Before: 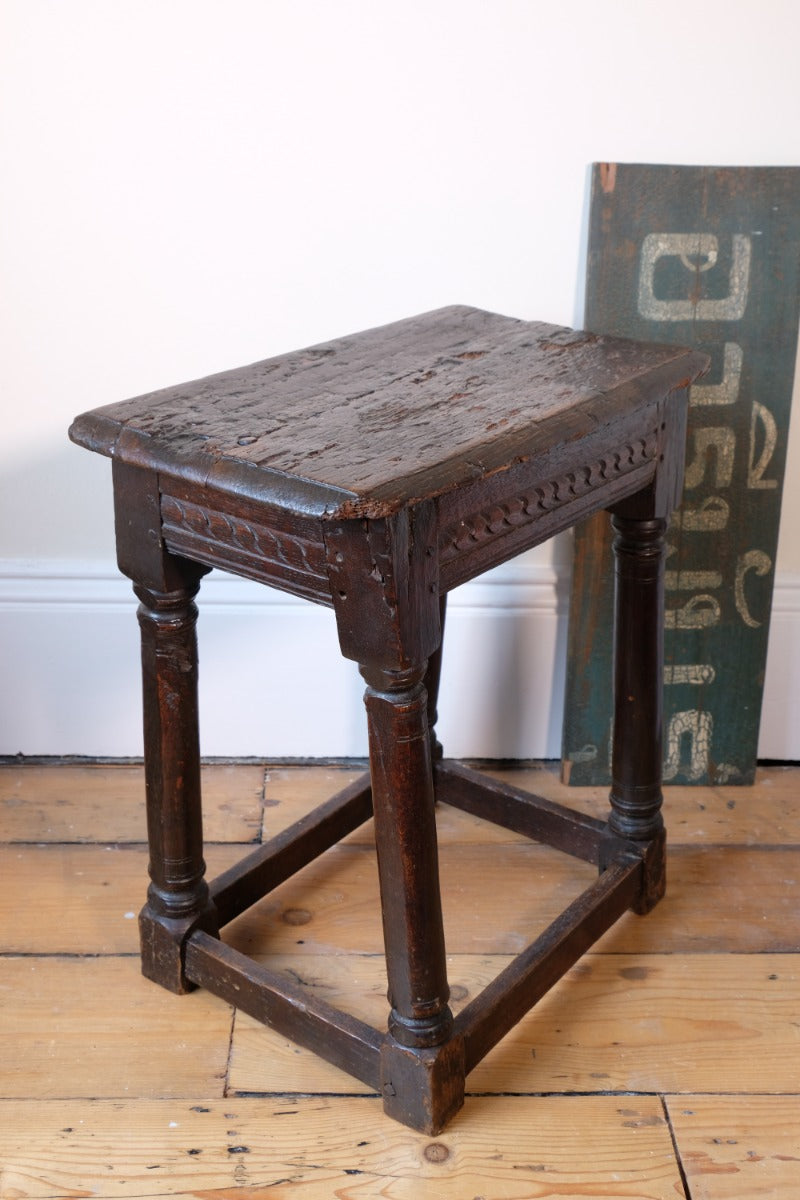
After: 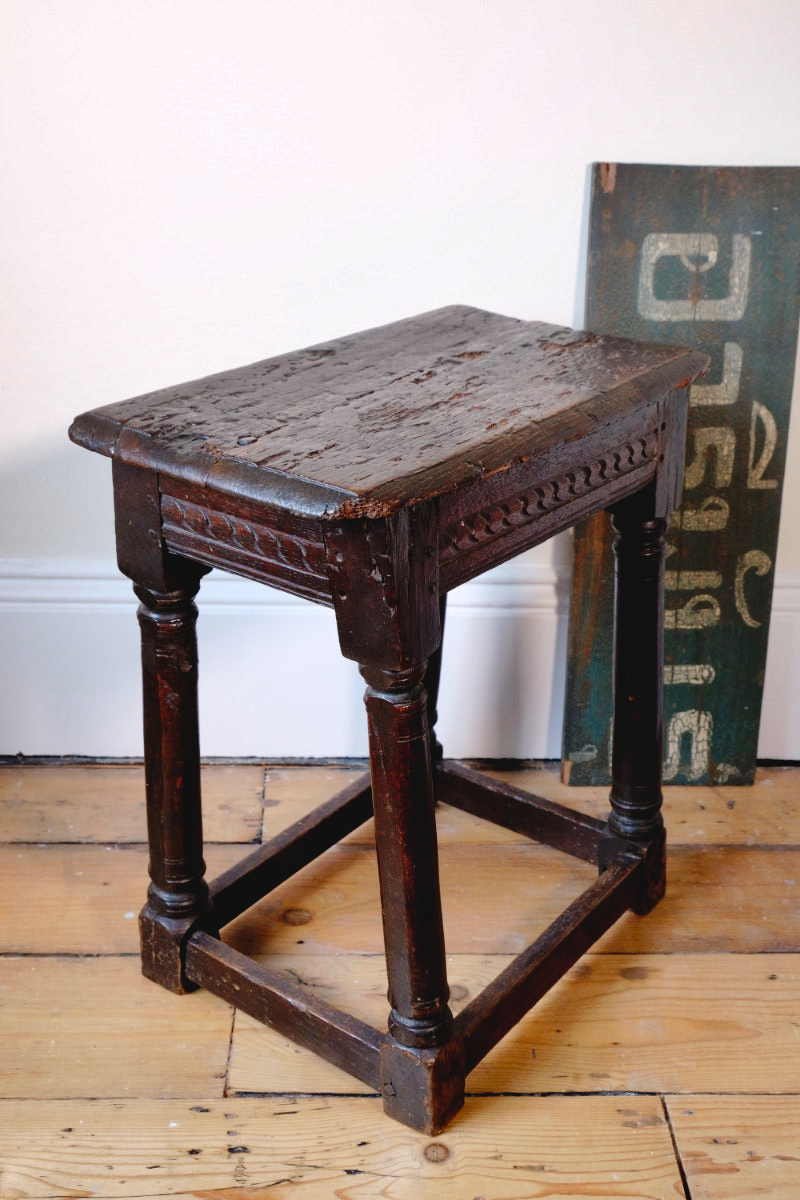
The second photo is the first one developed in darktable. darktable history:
local contrast: mode bilateral grid, contrast 15, coarseness 36, detail 105%, midtone range 0.2
shadows and highlights: soften with gaussian
tone curve: curves: ch0 [(0, 0) (0.003, 0.048) (0.011, 0.048) (0.025, 0.048) (0.044, 0.049) (0.069, 0.048) (0.1, 0.052) (0.136, 0.071) (0.177, 0.109) (0.224, 0.157) (0.277, 0.233) (0.335, 0.32) (0.399, 0.404) (0.468, 0.496) (0.543, 0.582) (0.623, 0.653) (0.709, 0.738) (0.801, 0.811) (0.898, 0.895) (1, 1)], preserve colors none
